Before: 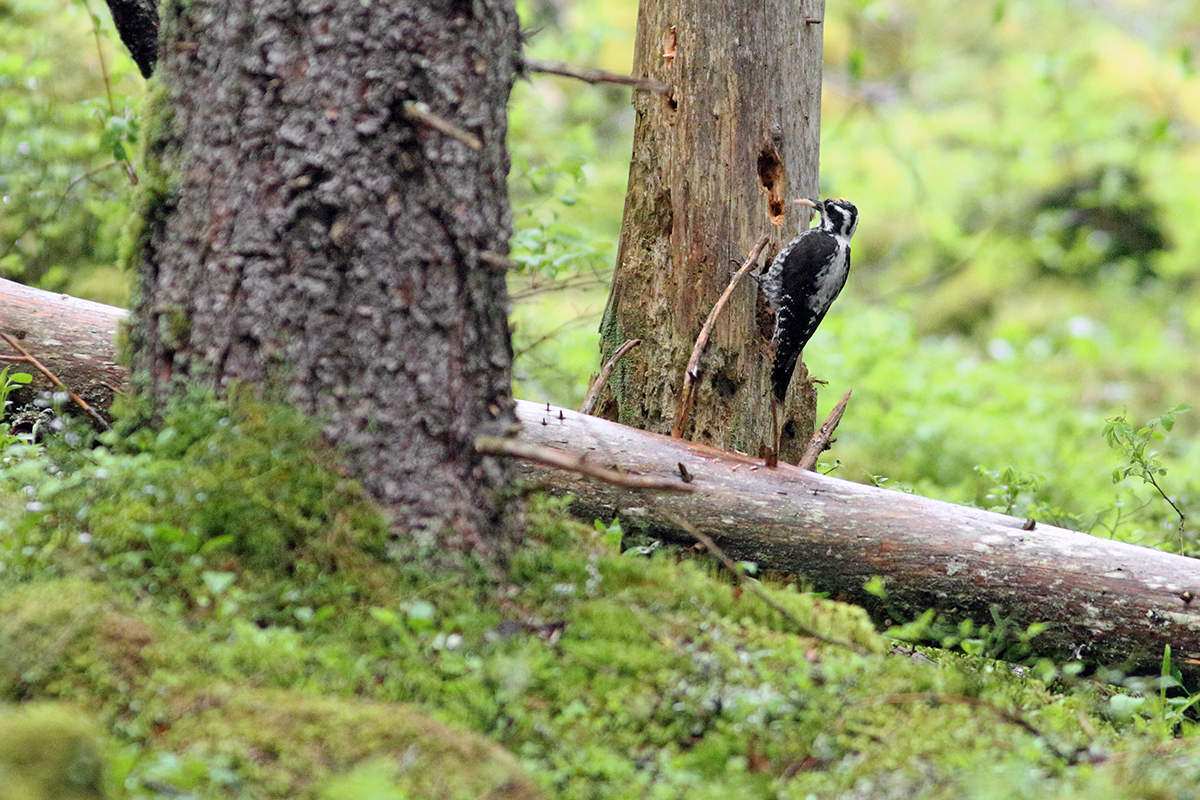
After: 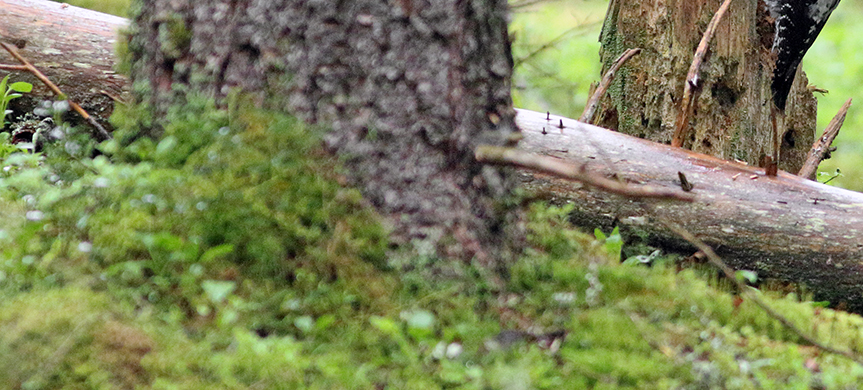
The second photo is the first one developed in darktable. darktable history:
crop: top 36.428%, right 28.018%, bottom 14.738%
